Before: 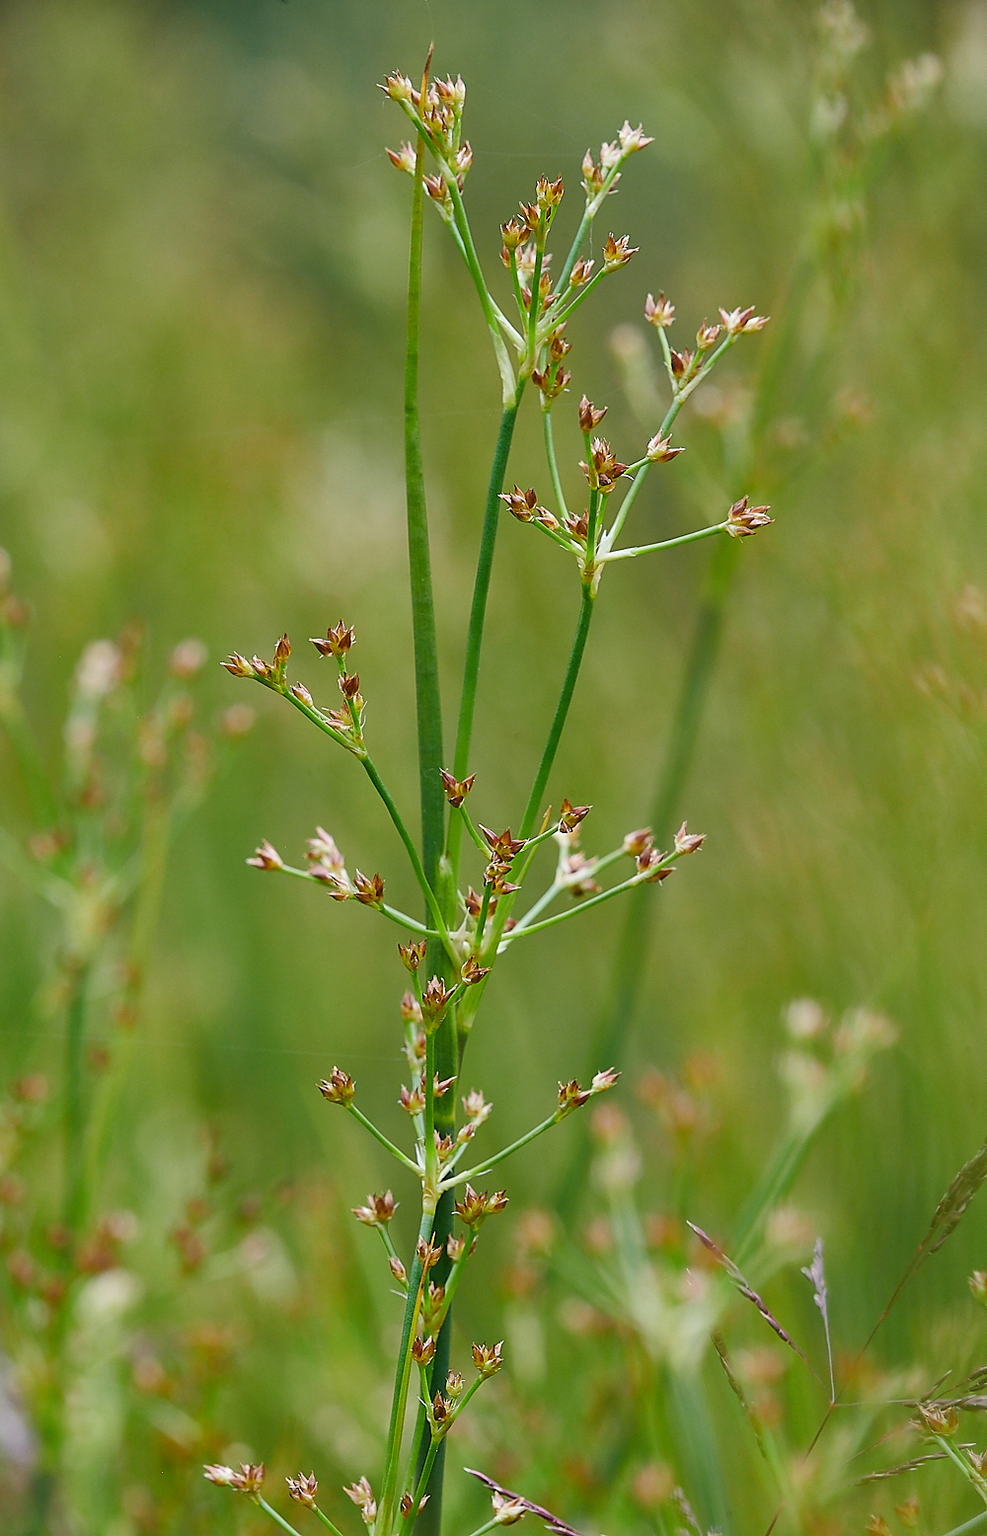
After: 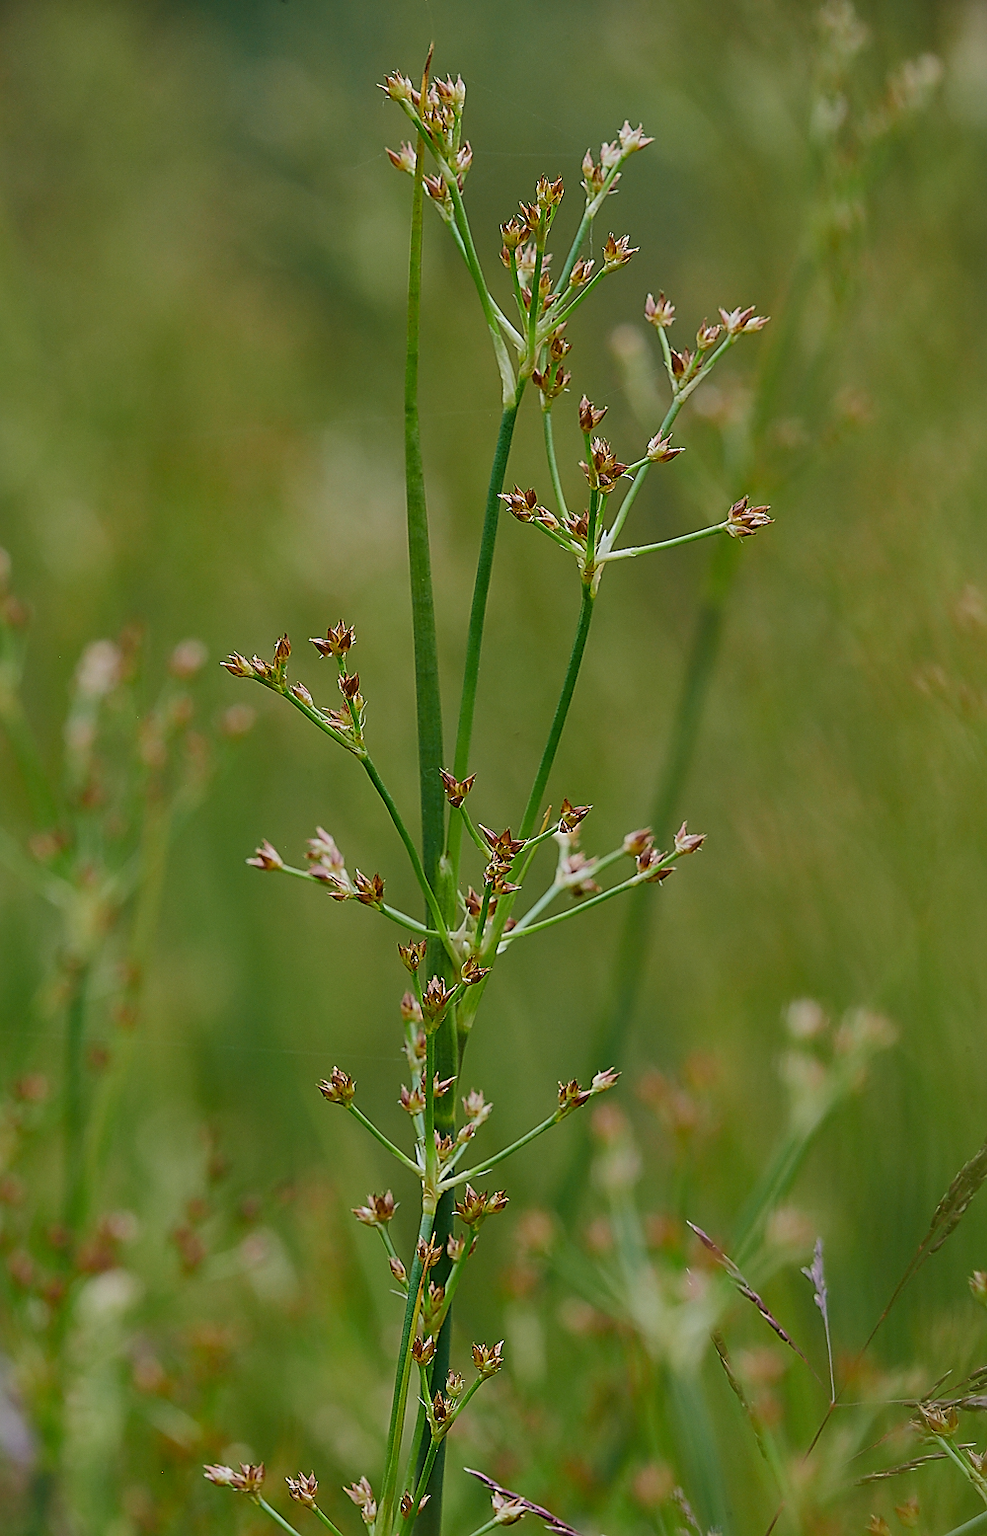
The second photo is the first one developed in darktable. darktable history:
velvia: strength 15.6%
exposure: exposure -0.59 EV, compensate highlight preservation false
sharpen: on, module defaults
